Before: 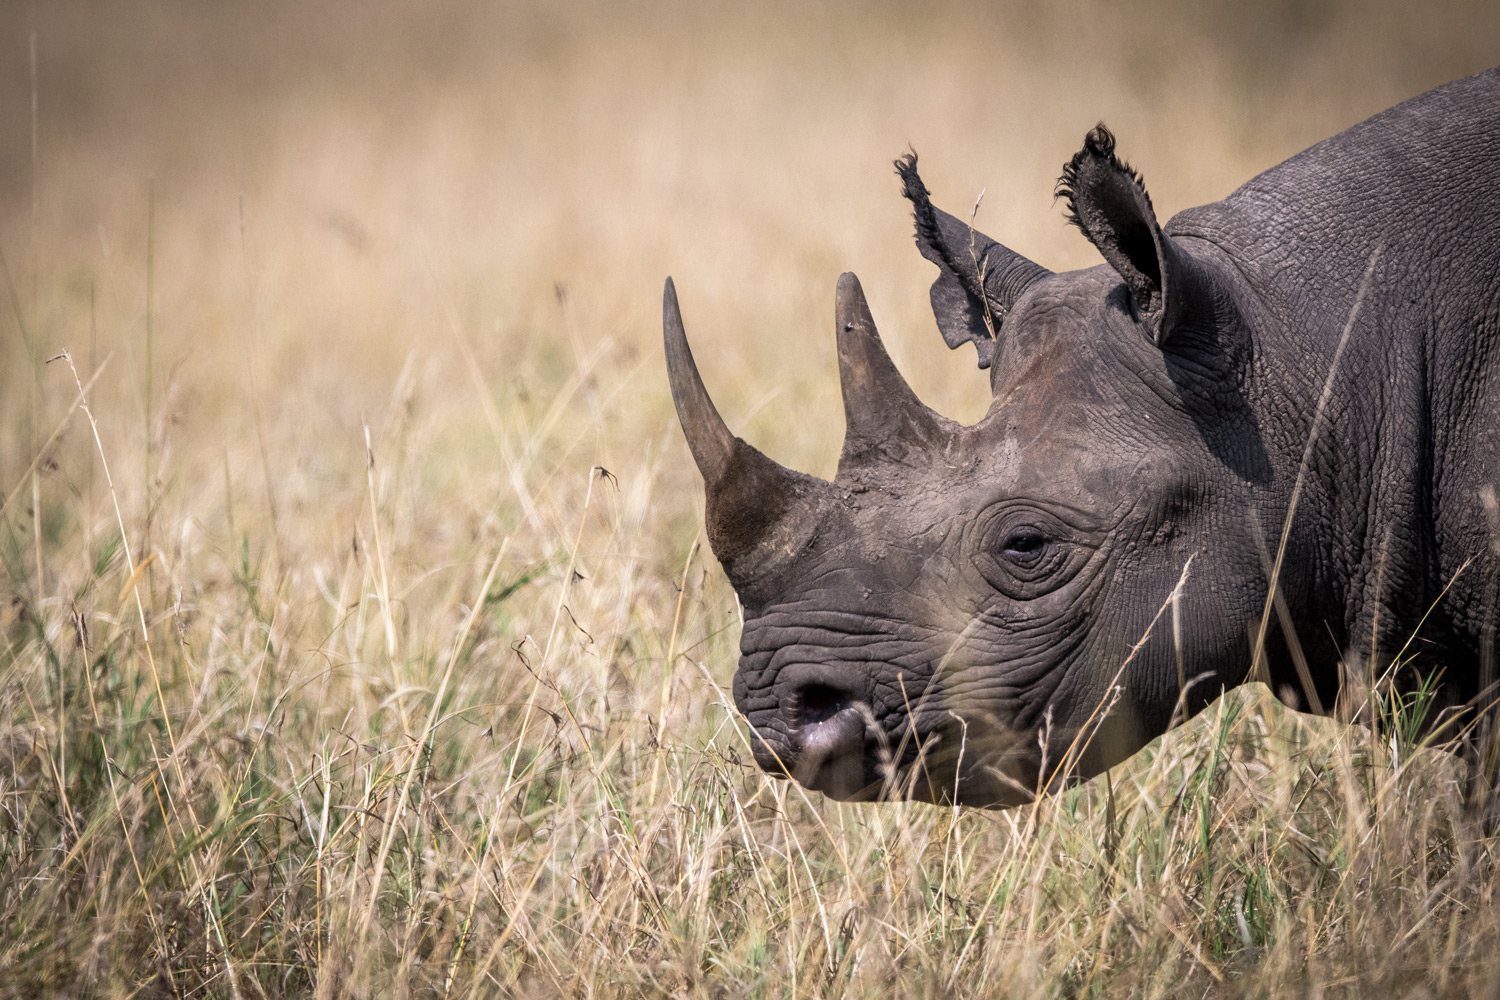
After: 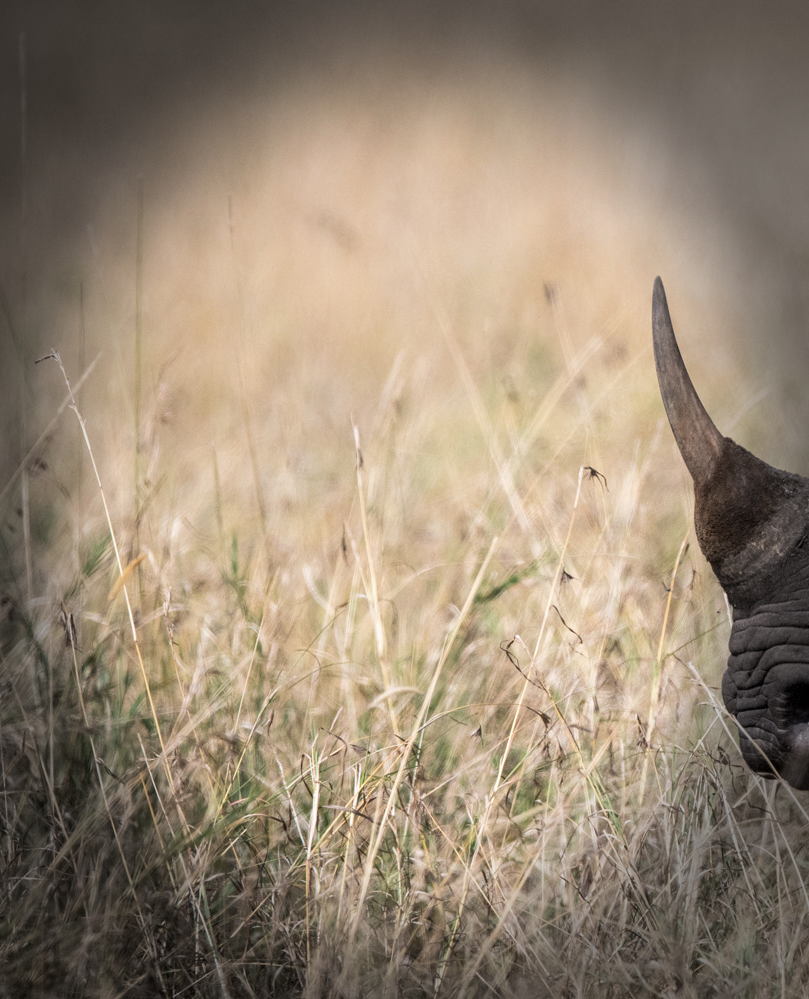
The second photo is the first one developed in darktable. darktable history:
crop: left 0.76%, right 45.293%, bottom 0.079%
vignetting: fall-off start 66.04%, fall-off radius 39.62%, brightness -0.728, saturation -0.479, automatic ratio true, width/height ratio 0.678, dithering 8-bit output
